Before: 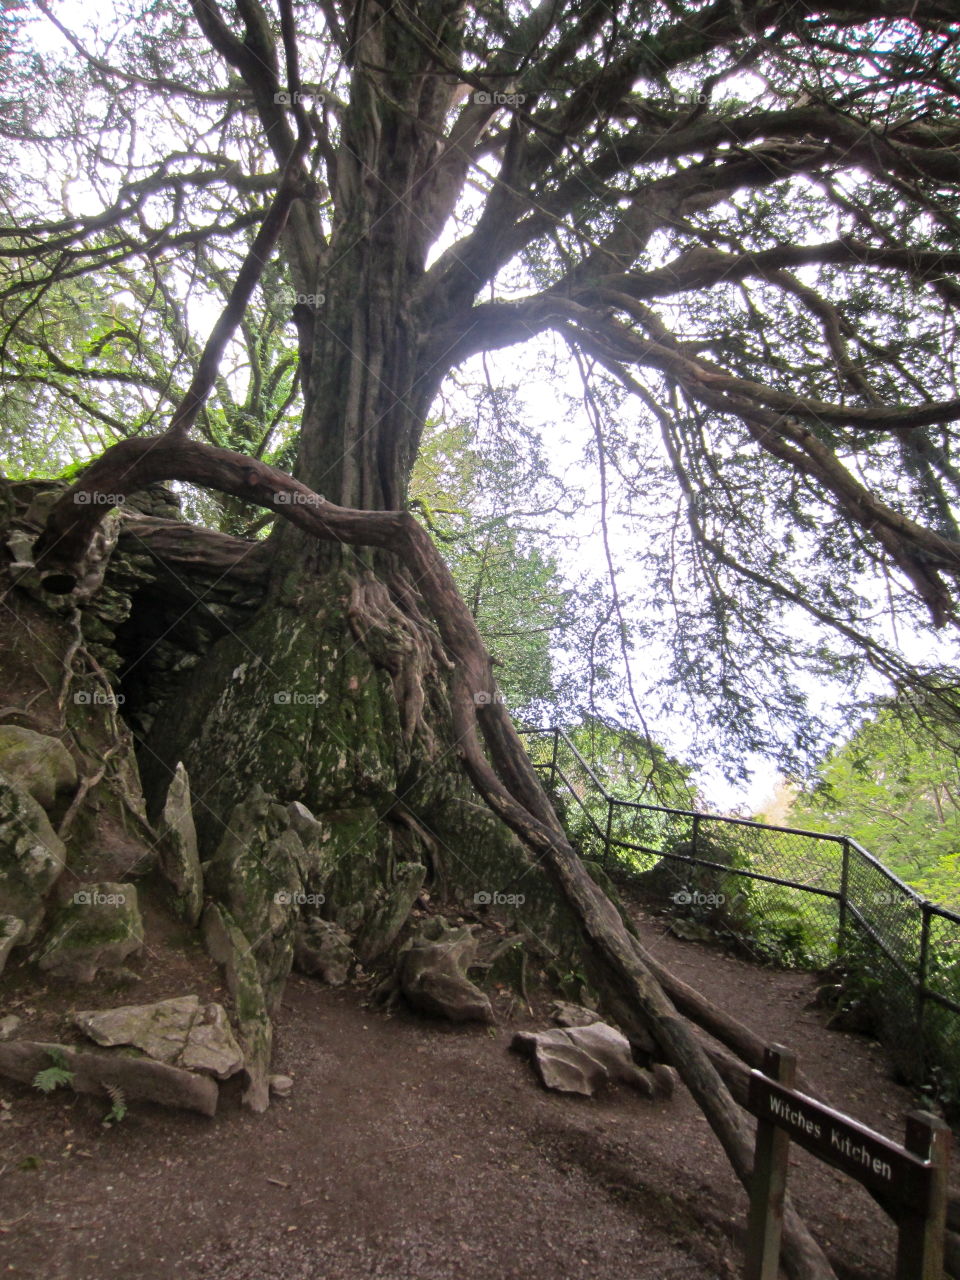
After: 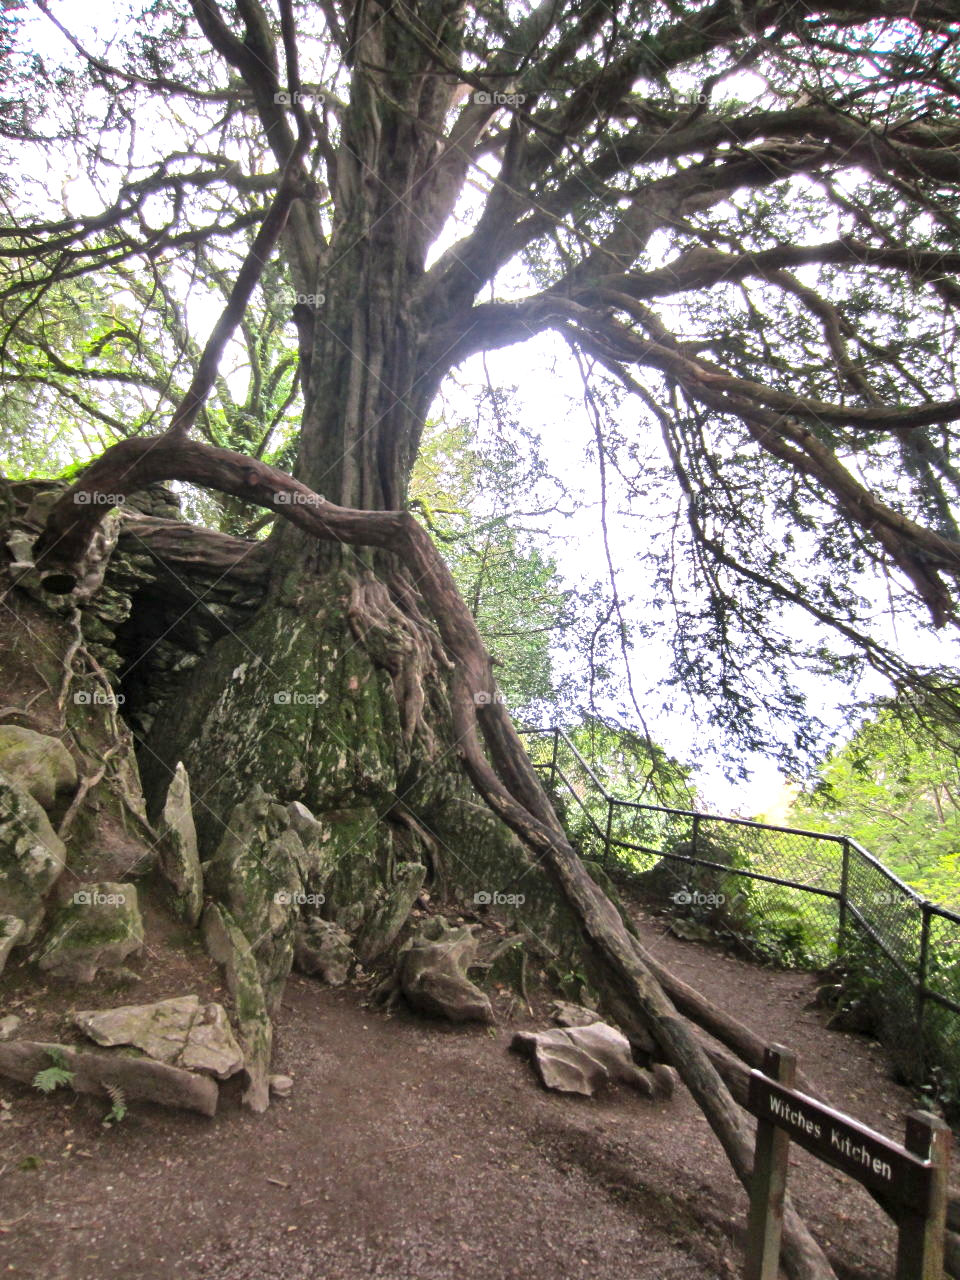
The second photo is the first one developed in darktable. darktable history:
exposure: exposure 0.649 EV, compensate highlight preservation false
shadows and highlights: soften with gaussian
